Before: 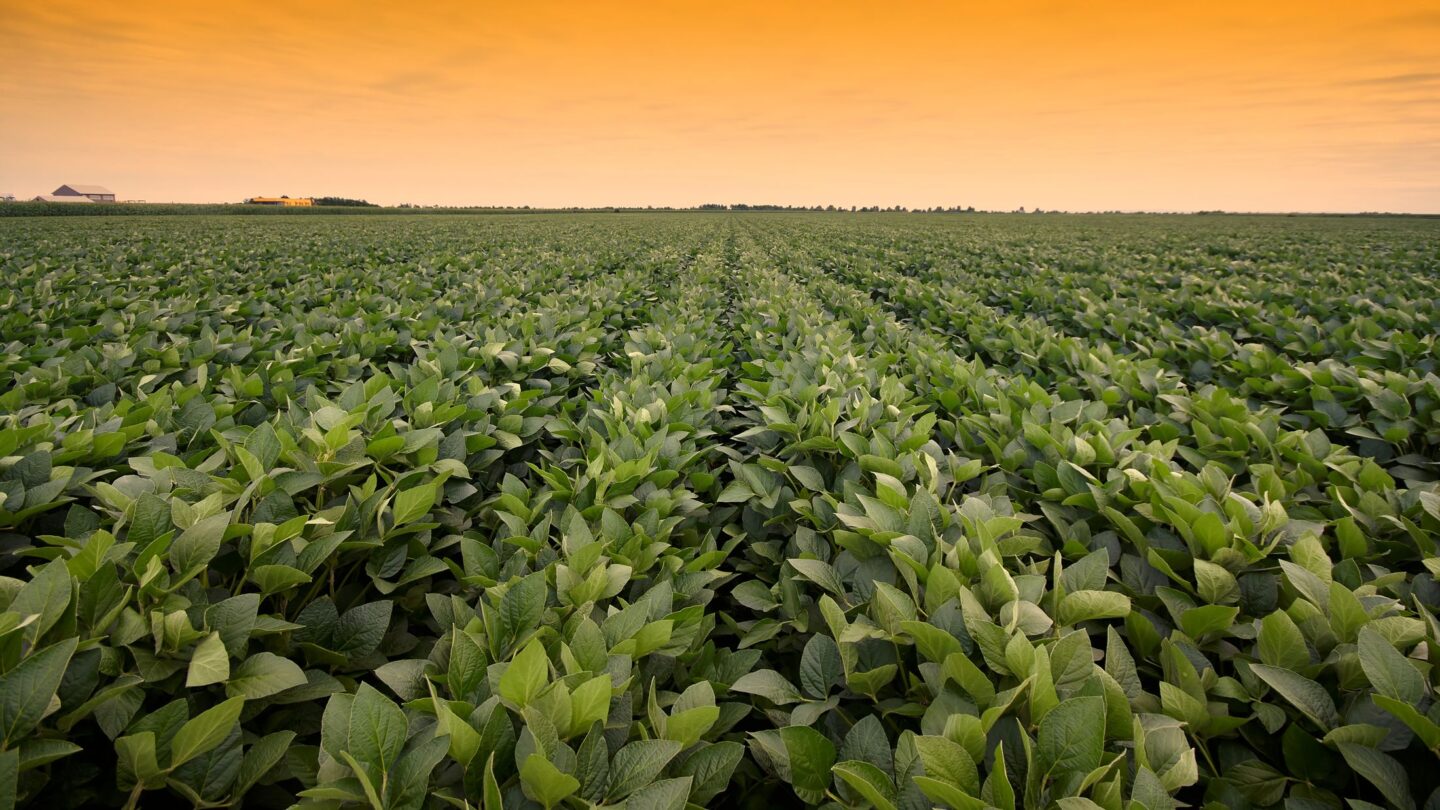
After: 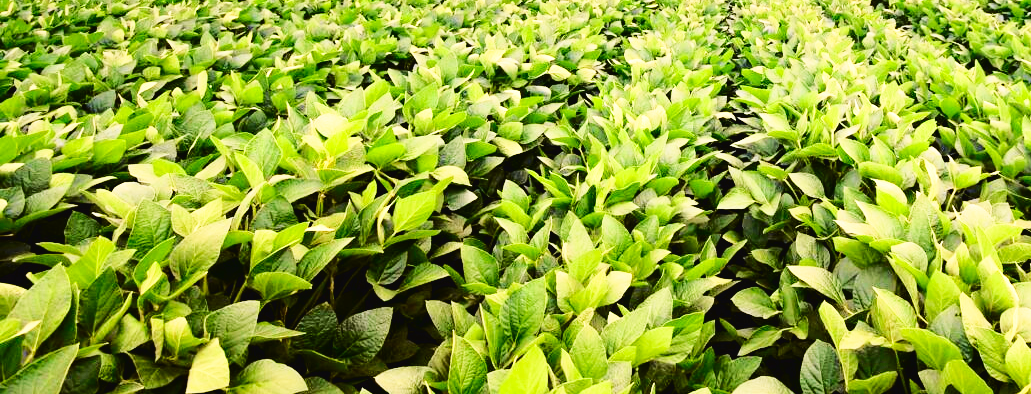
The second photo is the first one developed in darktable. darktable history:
crop: top 36.283%, right 28.358%, bottom 15.035%
exposure: exposure 0.083 EV, compensate exposure bias true, compensate highlight preservation false
tone curve: curves: ch0 [(0, 0.019) (0.078, 0.058) (0.223, 0.217) (0.424, 0.553) (0.631, 0.764) (0.816, 0.932) (1, 1)]; ch1 [(0, 0) (0.262, 0.227) (0.417, 0.386) (0.469, 0.467) (0.502, 0.503) (0.544, 0.548) (0.57, 0.579) (0.608, 0.62) (0.65, 0.68) (0.994, 0.987)]; ch2 [(0, 0) (0.262, 0.188) (0.5, 0.504) (0.553, 0.592) (0.599, 0.653) (1, 1)], color space Lab, independent channels, preserve colors none
base curve: curves: ch0 [(0, 0.003) (0.001, 0.002) (0.006, 0.004) (0.02, 0.022) (0.048, 0.086) (0.094, 0.234) (0.162, 0.431) (0.258, 0.629) (0.385, 0.8) (0.548, 0.918) (0.751, 0.988) (1, 1)], preserve colors none
